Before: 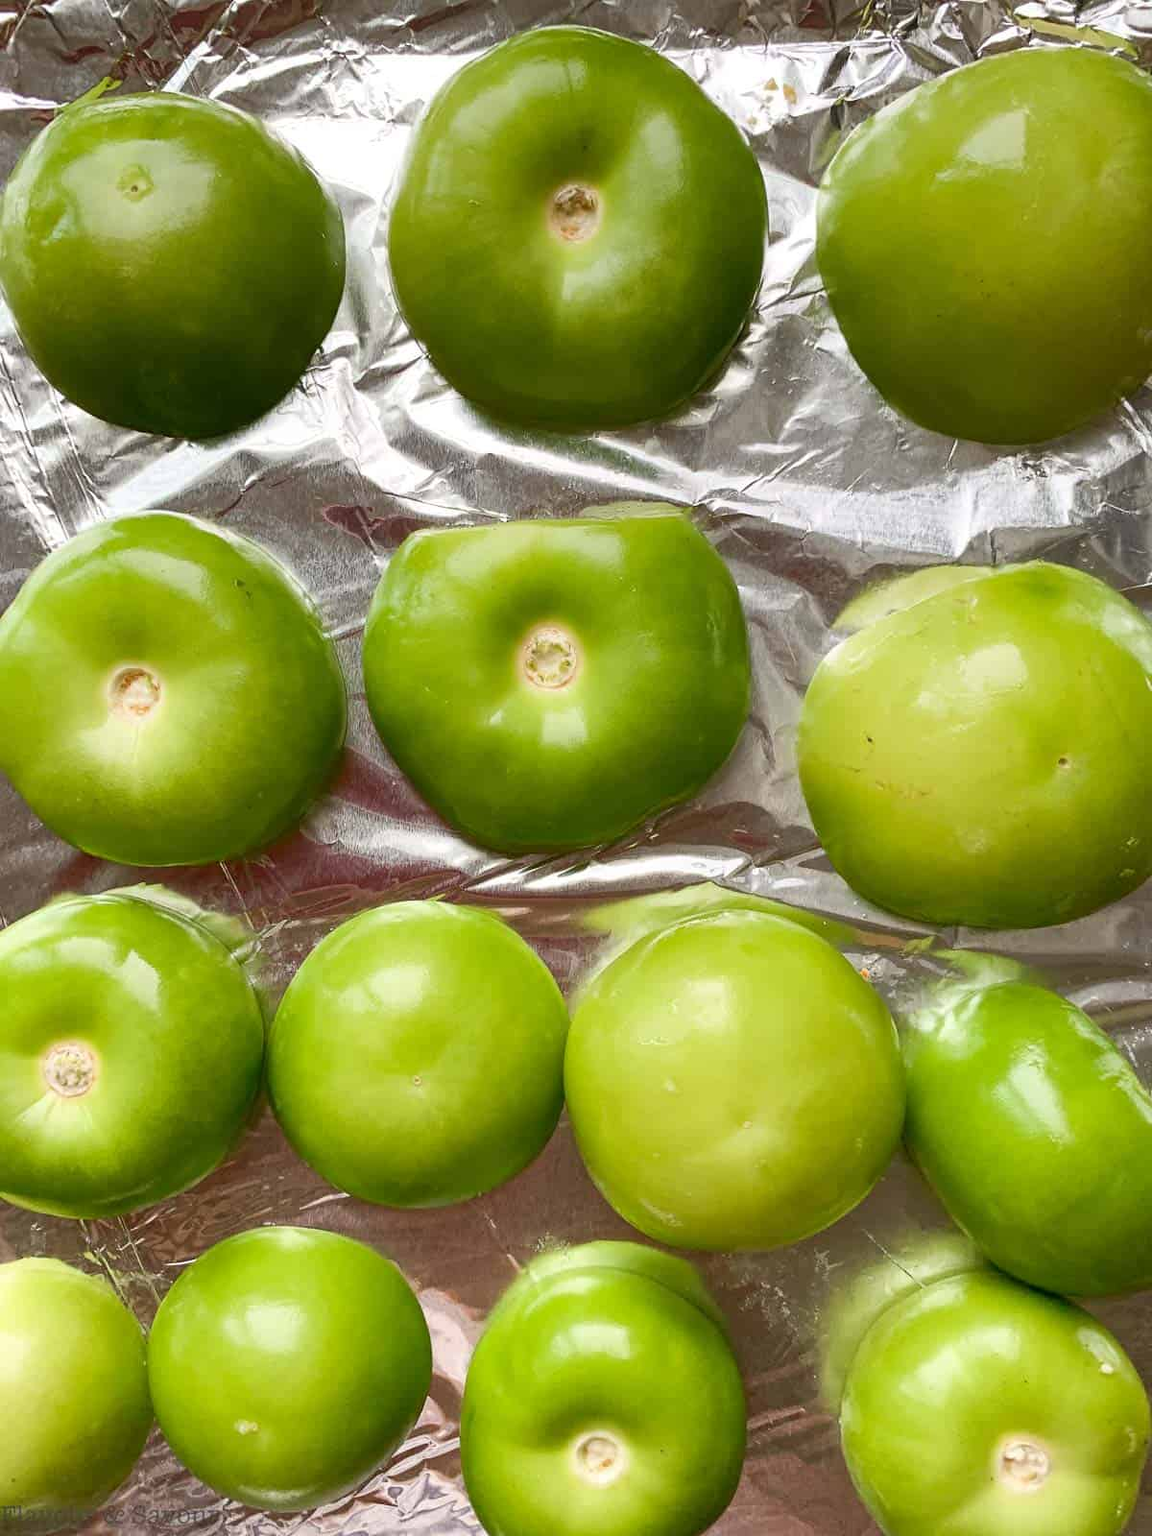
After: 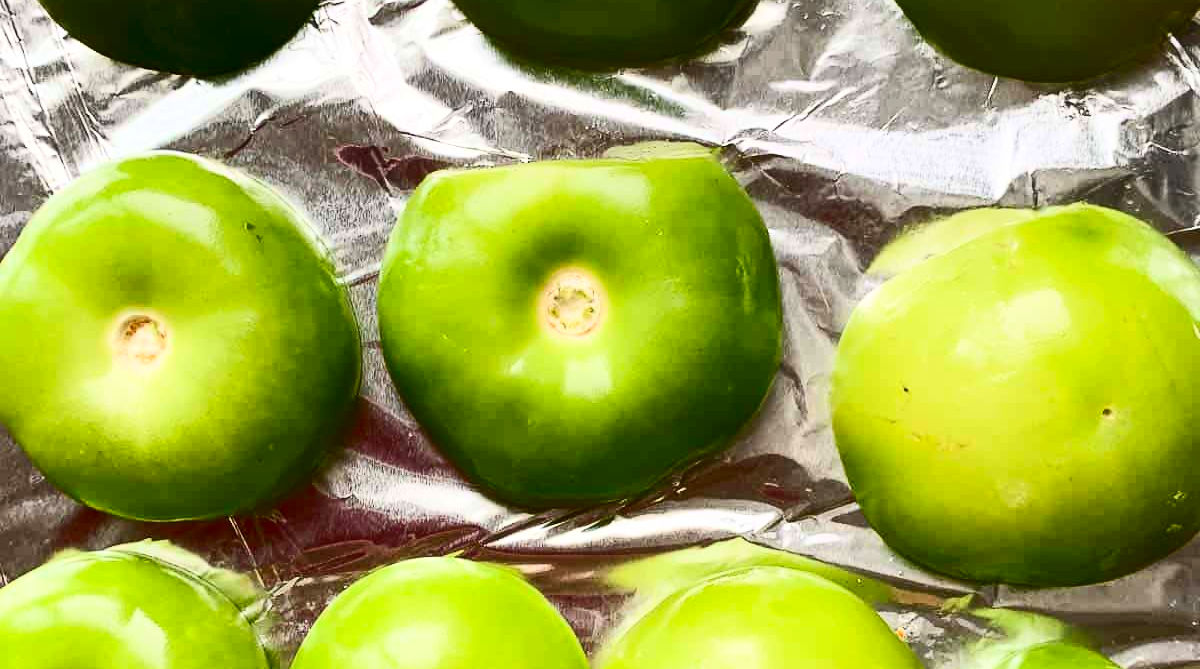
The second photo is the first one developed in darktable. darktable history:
contrast brightness saturation: contrast 0.4, brightness 0.05, saturation 0.25
exposure: compensate highlight preservation false
crop and rotate: top 23.84%, bottom 34.294%
